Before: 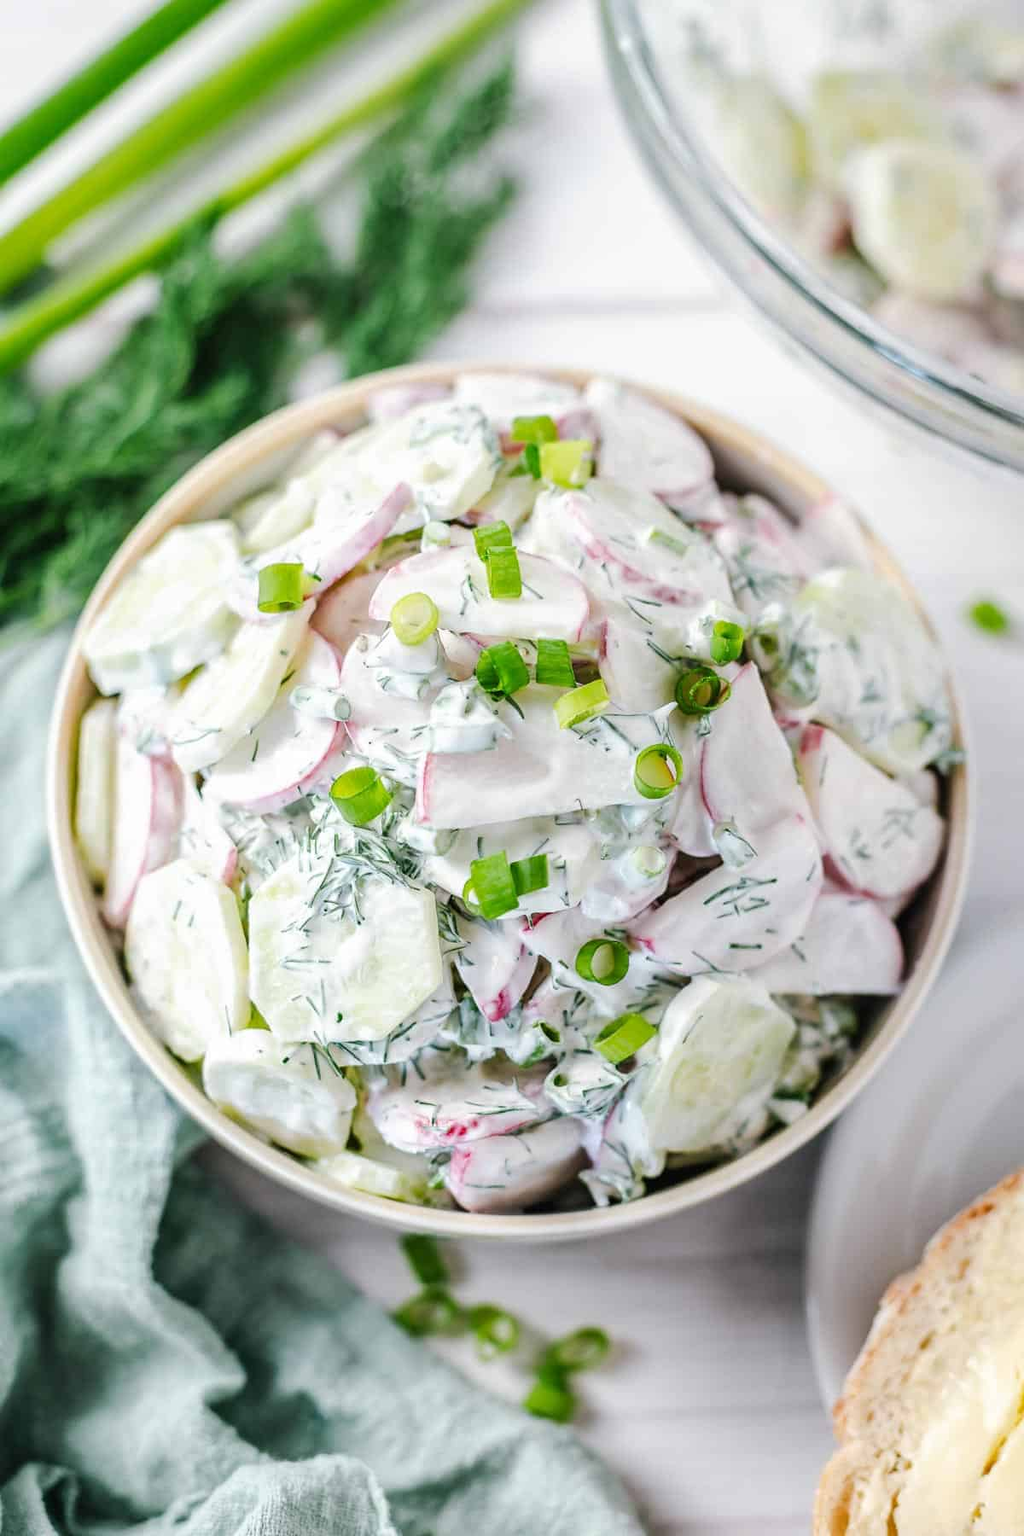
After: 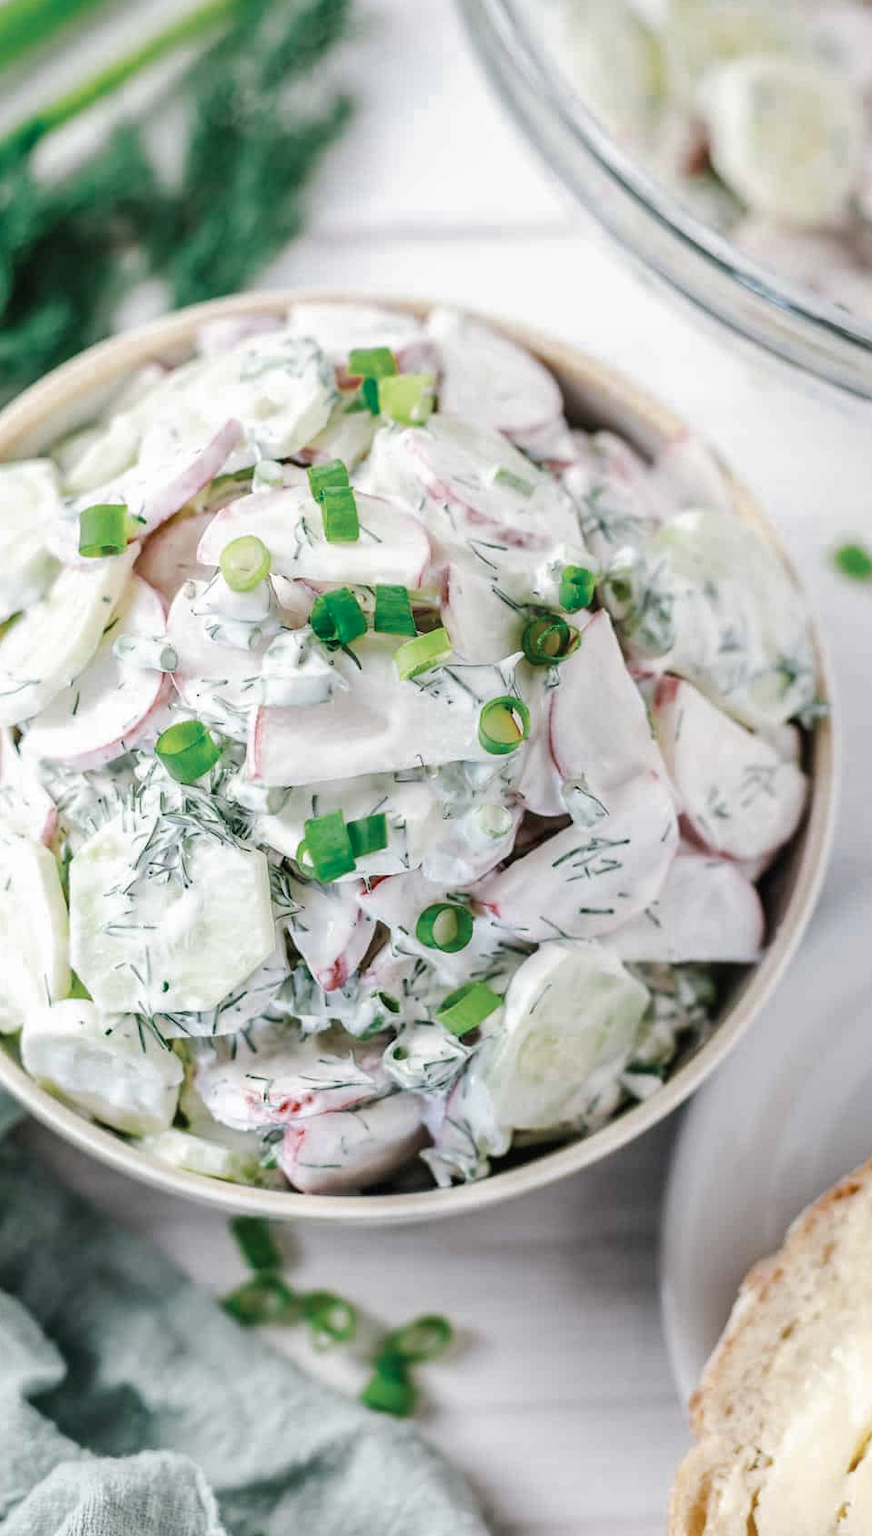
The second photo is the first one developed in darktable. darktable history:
color zones: curves: ch0 [(0, 0.5) (0.125, 0.4) (0.25, 0.5) (0.375, 0.4) (0.5, 0.4) (0.625, 0.35) (0.75, 0.35) (0.875, 0.5)]; ch1 [(0, 0.35) (0.125, 0.45) (0.25, 0.35) (0.375, 0.35) (0.5, 0.35) (0.625, 0.35) (0.75, 0.45) (0.875, 0.35)]; ch2 [(0, 0.6) (0.125, 0.5) (0.25, 0.5) (0.375, 0.6) (0.5, 0.6) (0.625, 0.5) (0.75, 0.5) (0.875, 0.5)]
crop and rotate: left 17.959%, top 5.771%, right 1.742%
